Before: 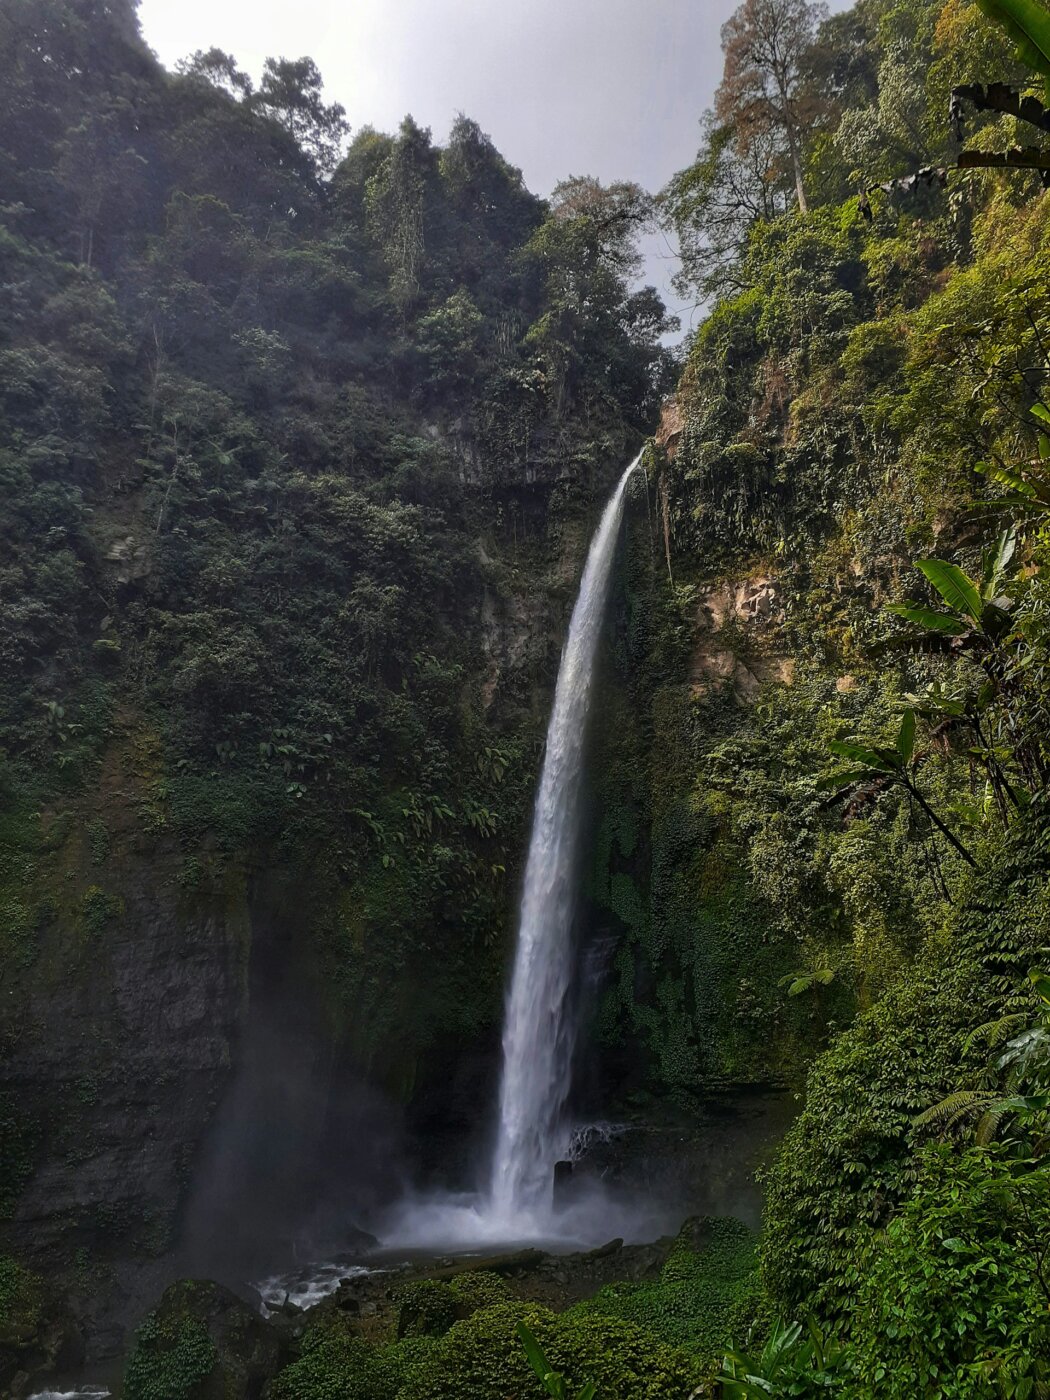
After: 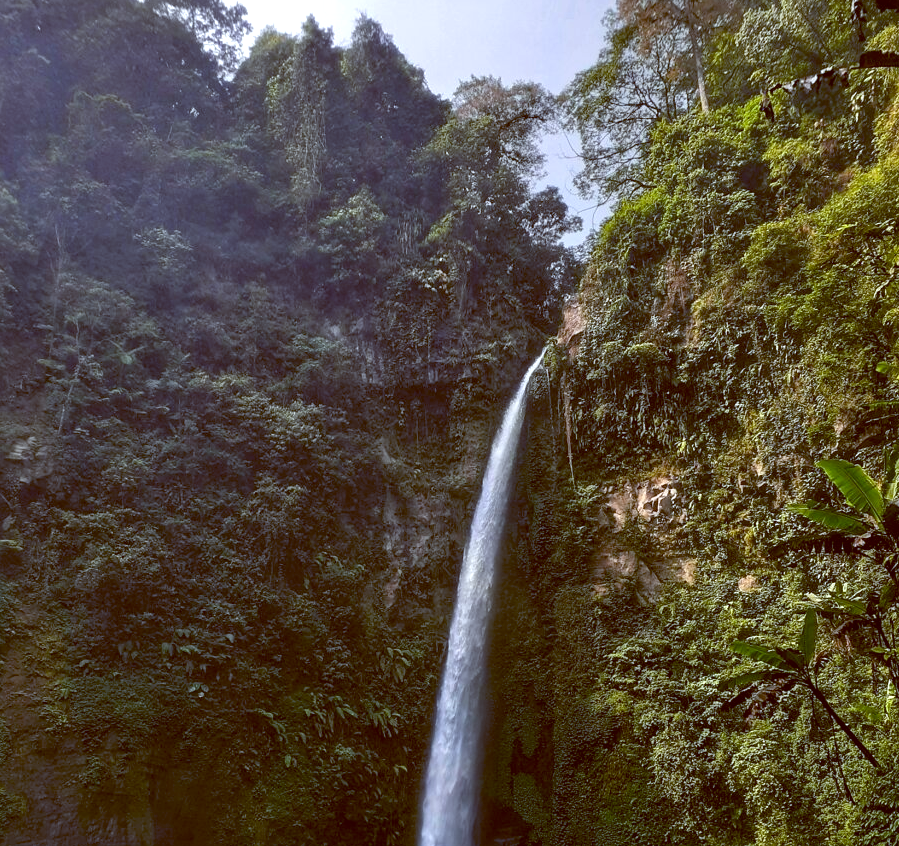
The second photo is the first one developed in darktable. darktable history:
exposure: exposure 0.556 EV, compensate highlight preservation false
white balance: red 0.974, blue 1.044
color balance: lift [1, 1.015, 1.004, 0.985], gamma [1, 0.958, 0.971, 1.042], gain [1, 0.956, 0.977, 1.044]
crop and rotate: left 9.345%, top 7.22%, right 4.982%, bottom 32.331%
